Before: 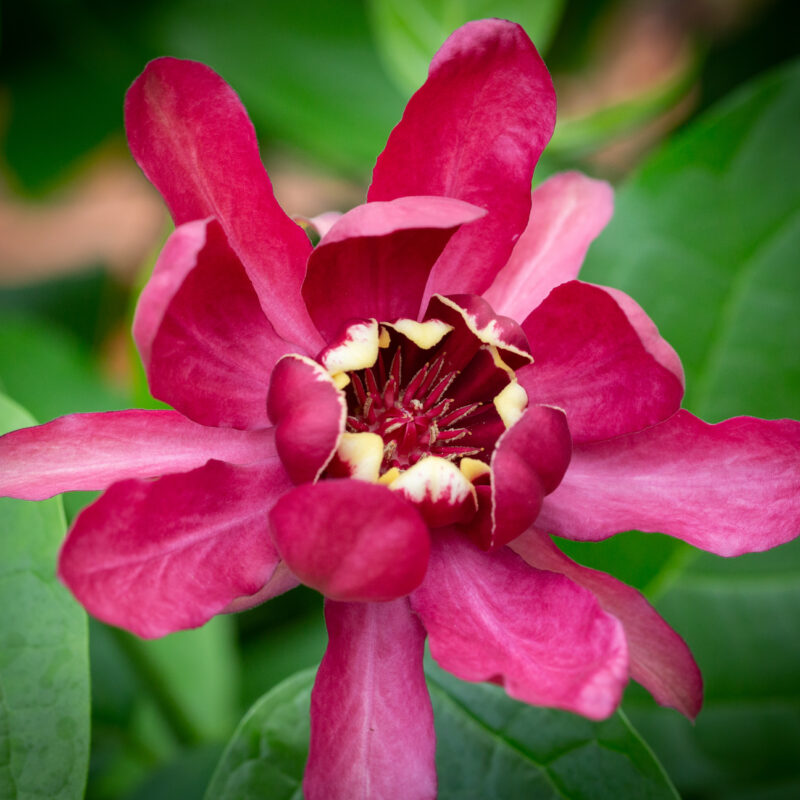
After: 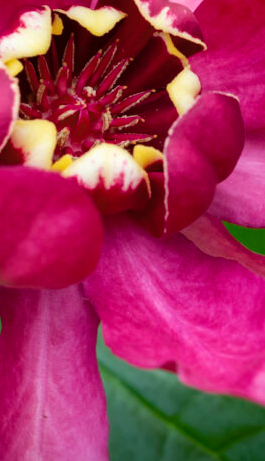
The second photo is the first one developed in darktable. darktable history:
crop: left 40.878%, top 39.176%, right 25.993%, bottom 3.081%
white balance: emerald 1
contrast brightness saturation: saturation -0.17
color balance rgb: perceptual saturation grading › global saturation 40%, global vibrance 15%
